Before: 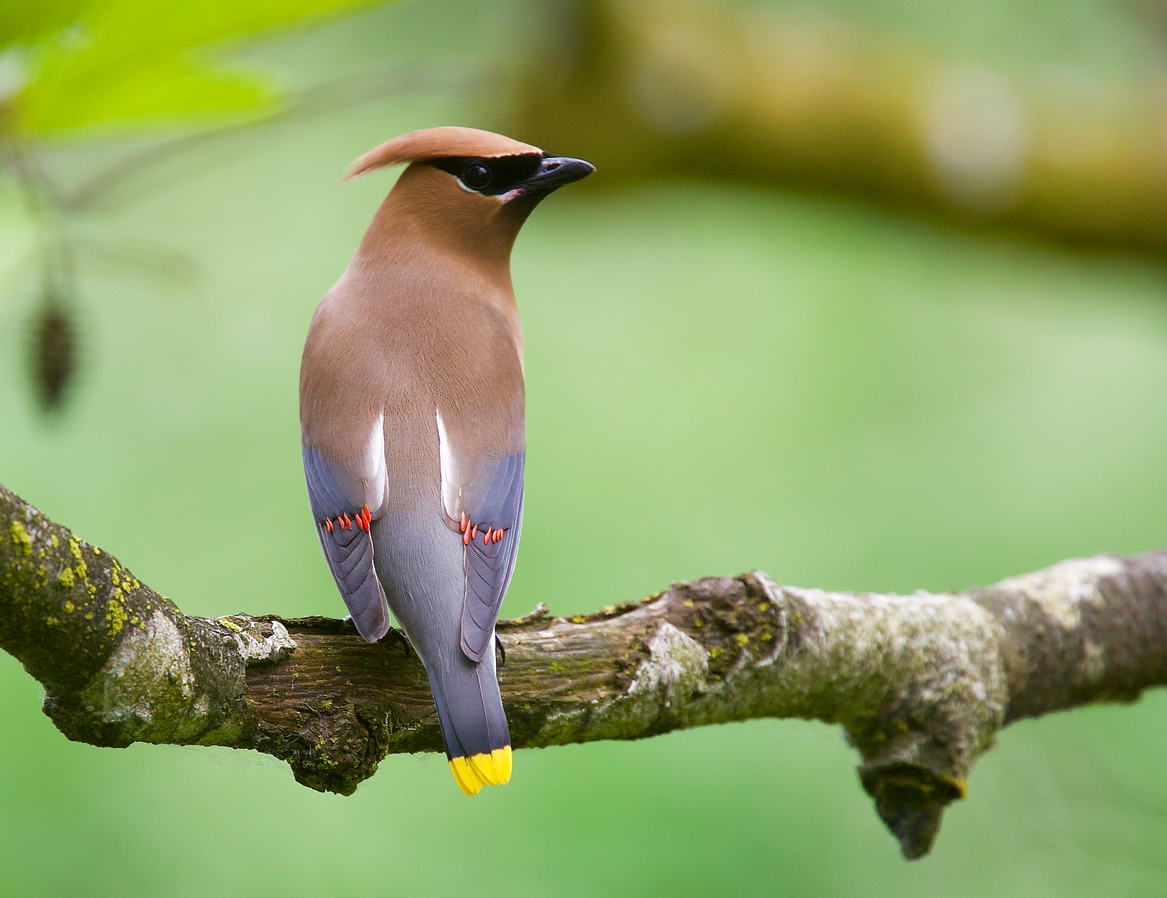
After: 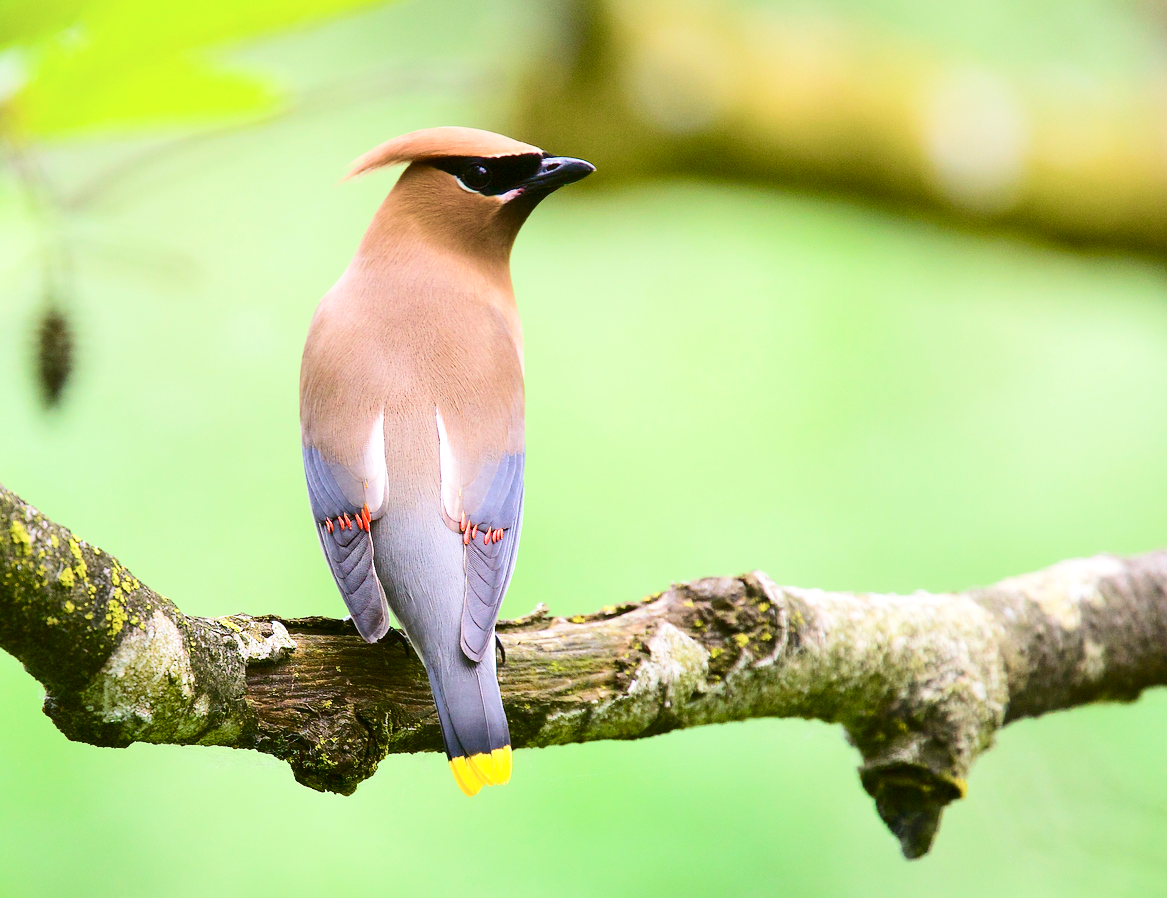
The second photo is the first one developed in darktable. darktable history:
tone equalizer: -8 EV 0.974 EV, -7 EV 1.01 EV, -6 EV 1.02 EV, -5 EV 0.988 EV, -4 EV 1.03 EV, -3 EV 0.723 EV, -2 EV 0.529 EV, -1 EV 0.241 EV, edges refinement/feathering 500, mask exposure compensation -1.57 EV, preserve details no
contrast brightness saturation: contrast 0.286
